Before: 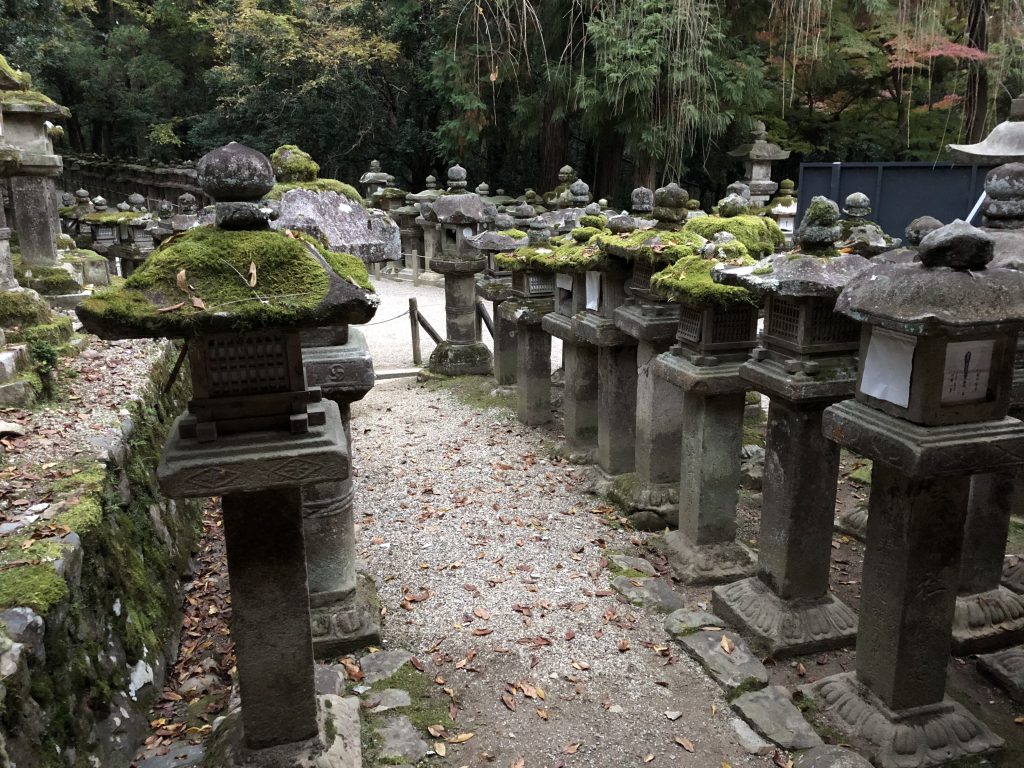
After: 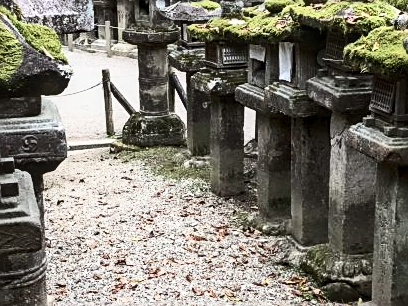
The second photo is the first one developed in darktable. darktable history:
sharpen: on, module defaults
crop: left 29.992%, top 29.904%, right 30.031%, bottom 30.027%
local contrast: on, module defaults
shadows and highlights: shadows 36.29, highlights -28.08, soften with gaussian
contrast brightness saturation: contrast 0.385, brightness 0.103
